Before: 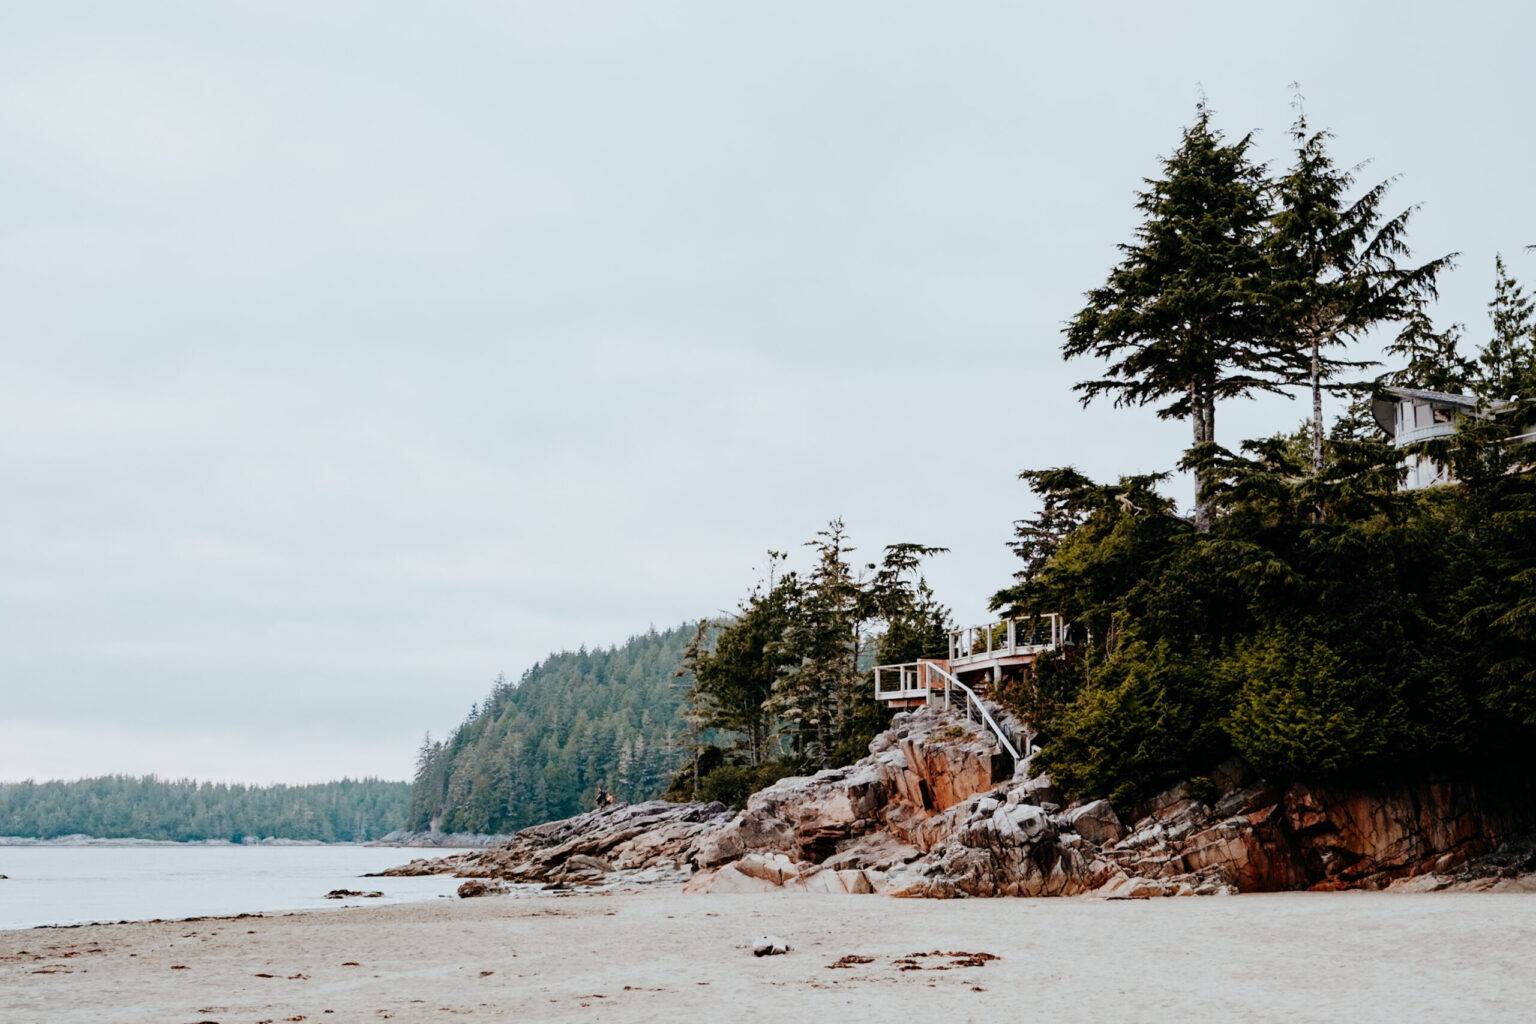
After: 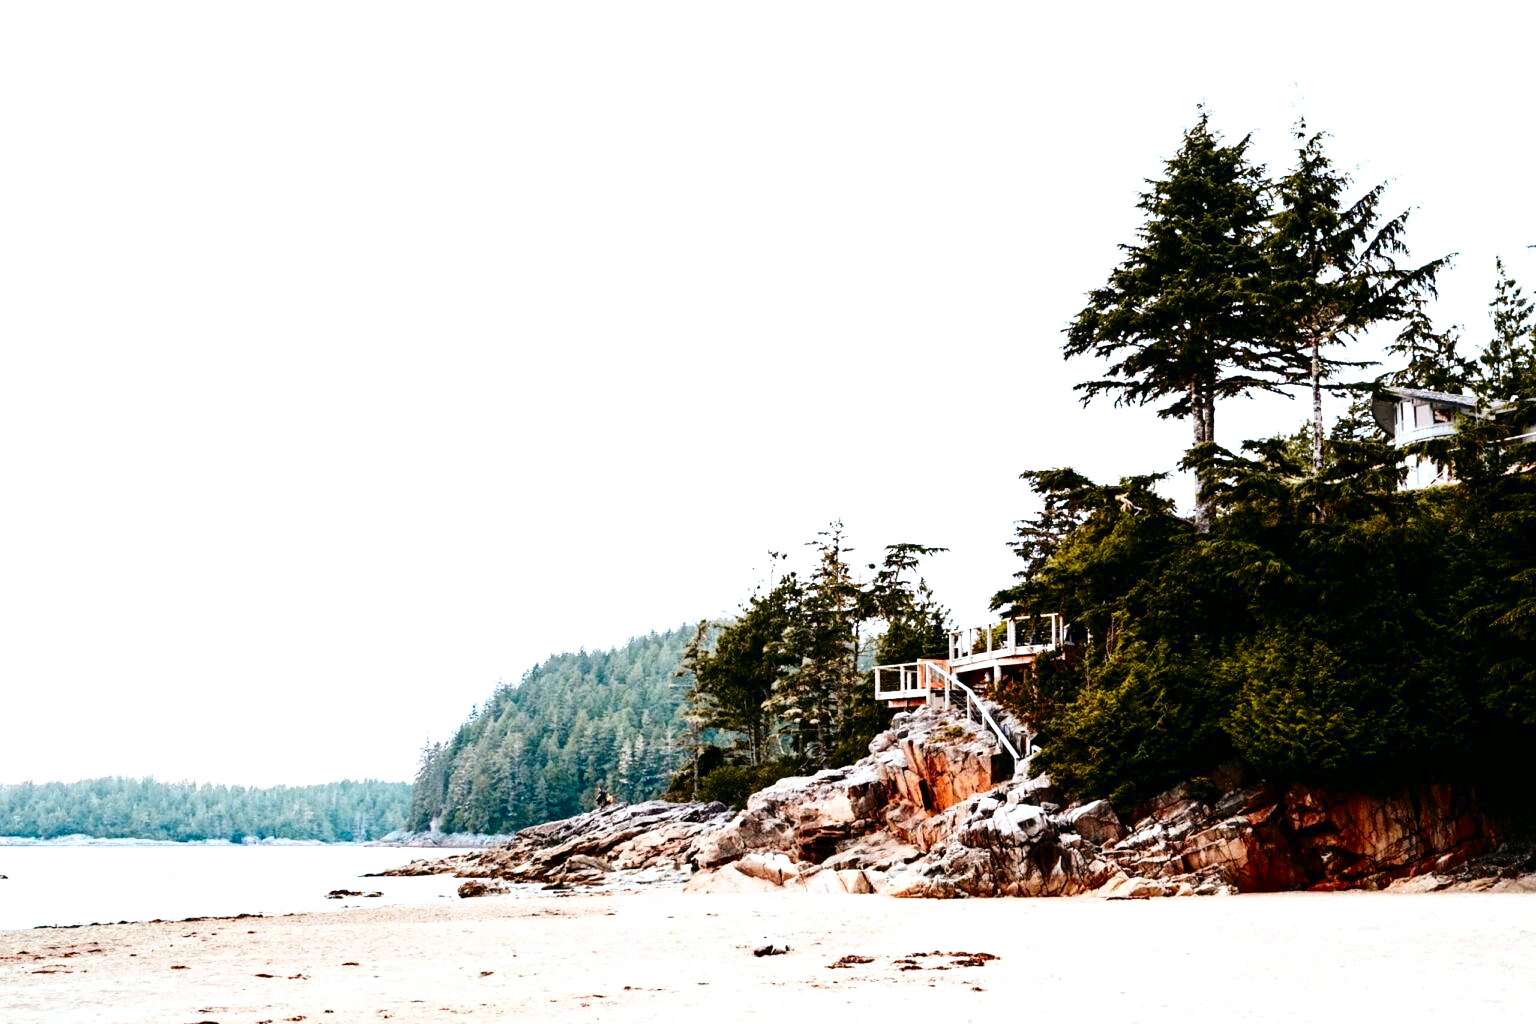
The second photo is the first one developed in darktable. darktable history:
contrast brightness saturation: contrast 0.21, brightness -0.11, saturation 0.21
exposure: exposure 0.999 EV, compensate highlight preservation false
